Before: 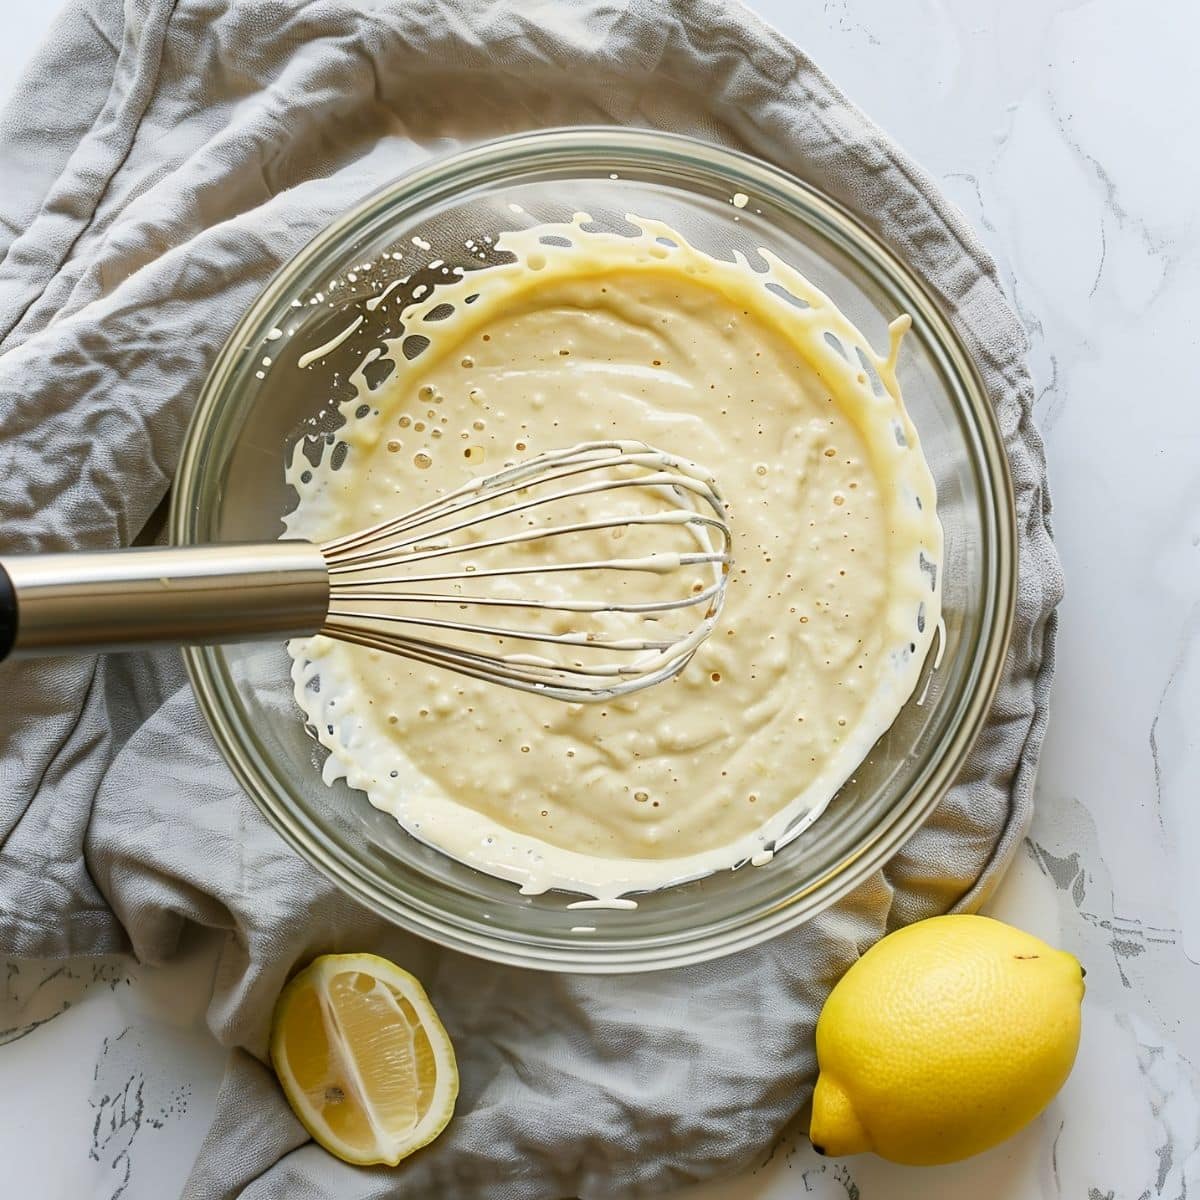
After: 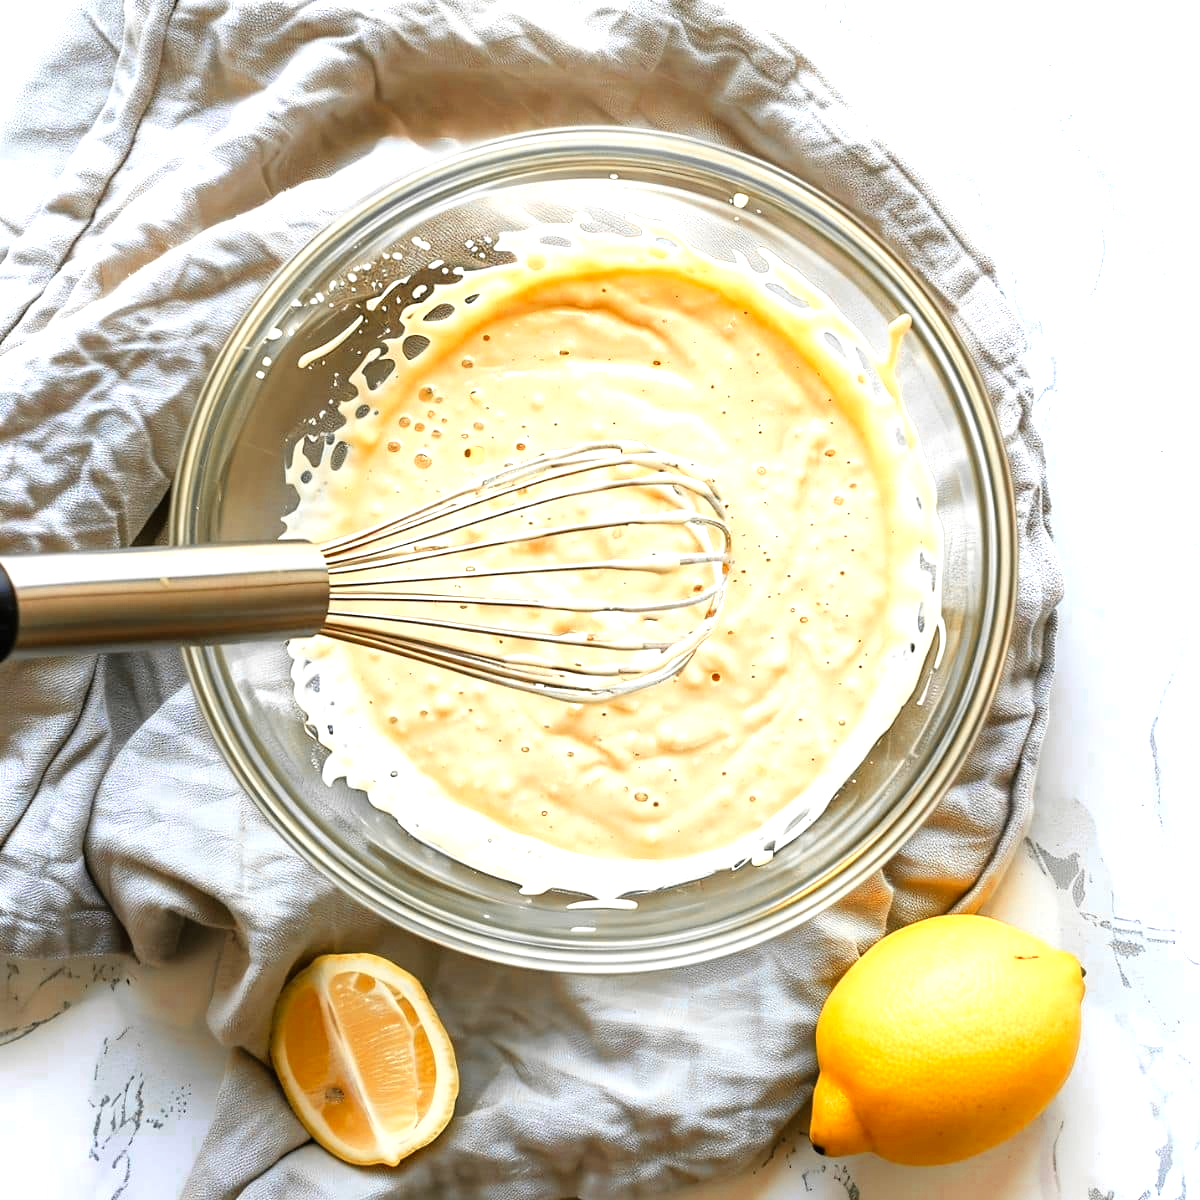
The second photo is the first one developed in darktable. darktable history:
tone equalizer: -8 EV -0.727 EV, -7 EV -0.69 EV, -6 EV -0.596 EV, -5 EV -0.421 EV, -3 EV 0.381 EV, -2 EV 0.6 EV, -1 EV 0.701 EV, +0 EV 0.772 EV
contrast brightness saturation: contrast 0.029, brightness 0.062, saturation 0.13
color zones: curves: ch0 [(0, 0.363) (0.128, 0.373) (0.25, 0.5) (0.402, 0.407) (0.521, 0.525) (0.63, 0.559) (0.729, 0.662) (0.867, 0.471)]; ch1 [(0, 0.515) (0.136, 0.618) (0.25, 0.5) (0.378, 0) (0.516, 0) (0.622, 0.593) (0.737, 0.819) (0.87, 0.593)]; ch2 [(0, 0.529) (0.128, 0.471) (0.282, 0.451) (0.386, 0.662) (0.516, 0.525) (0.633, 0.554) (0.75, 0.62) (0.875, 0.441)]
